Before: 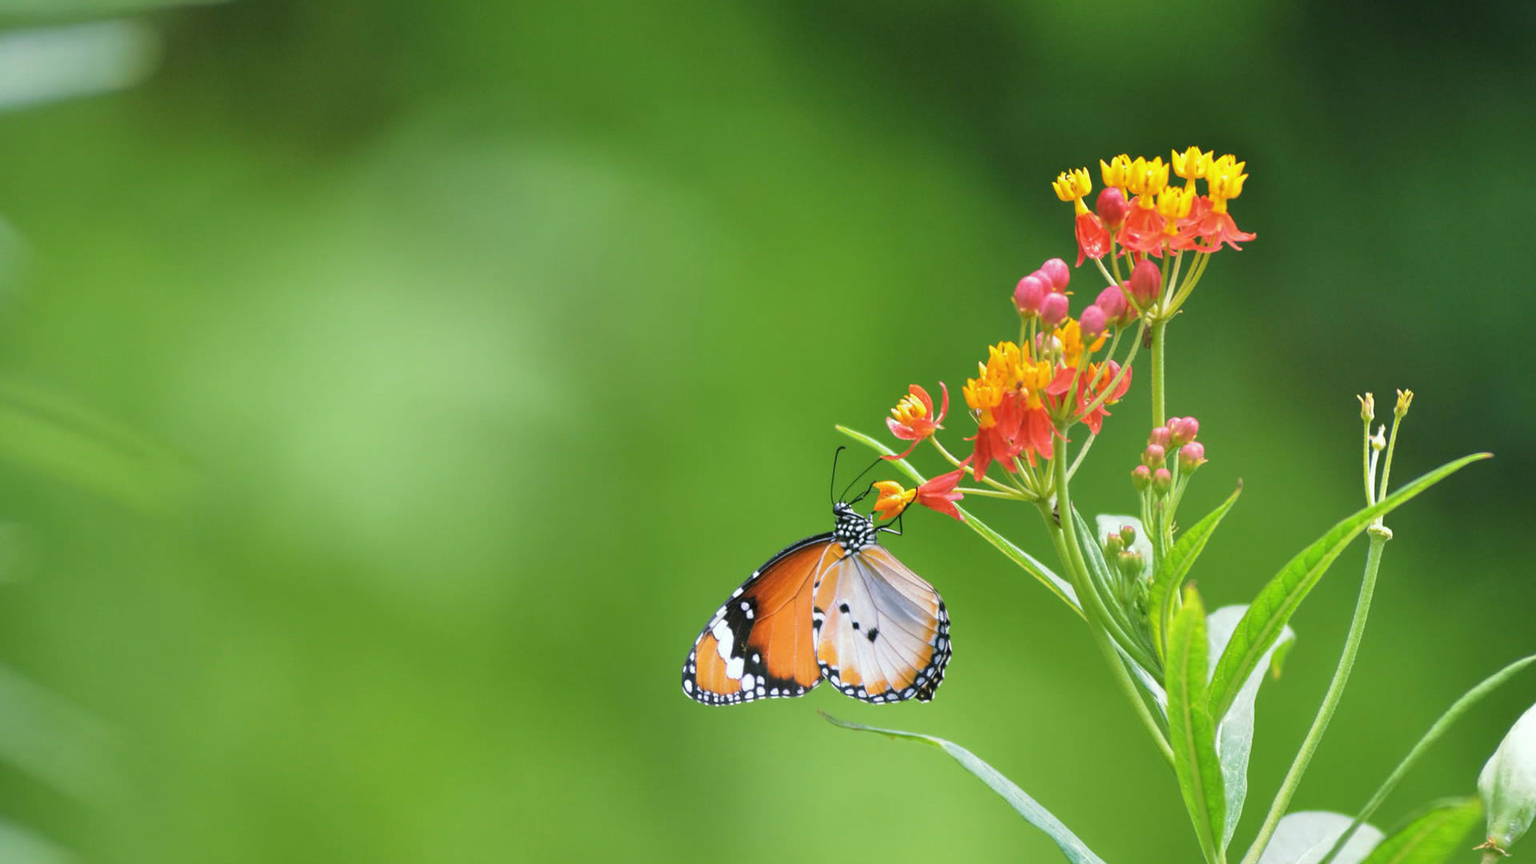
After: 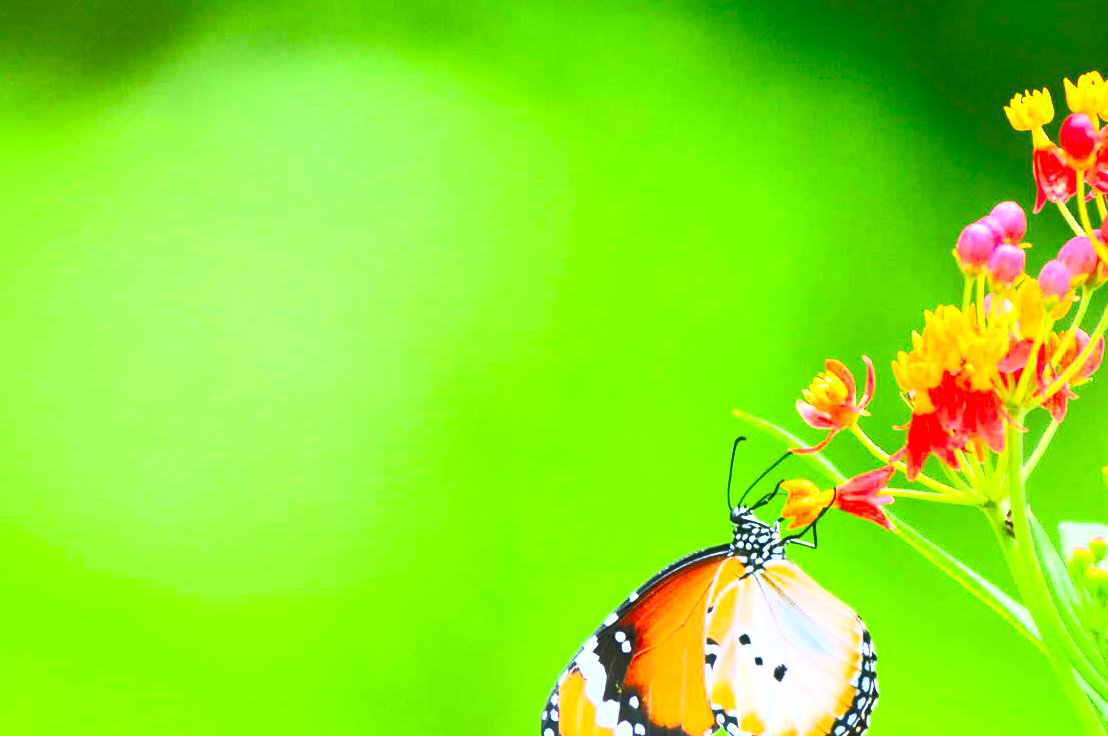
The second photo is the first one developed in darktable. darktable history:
crop: left 16.202%, top 11.208%, right 26.045%, bottom 20.557%
contrast brightness saturation: contrast 1, brightness 1, saturation 1
